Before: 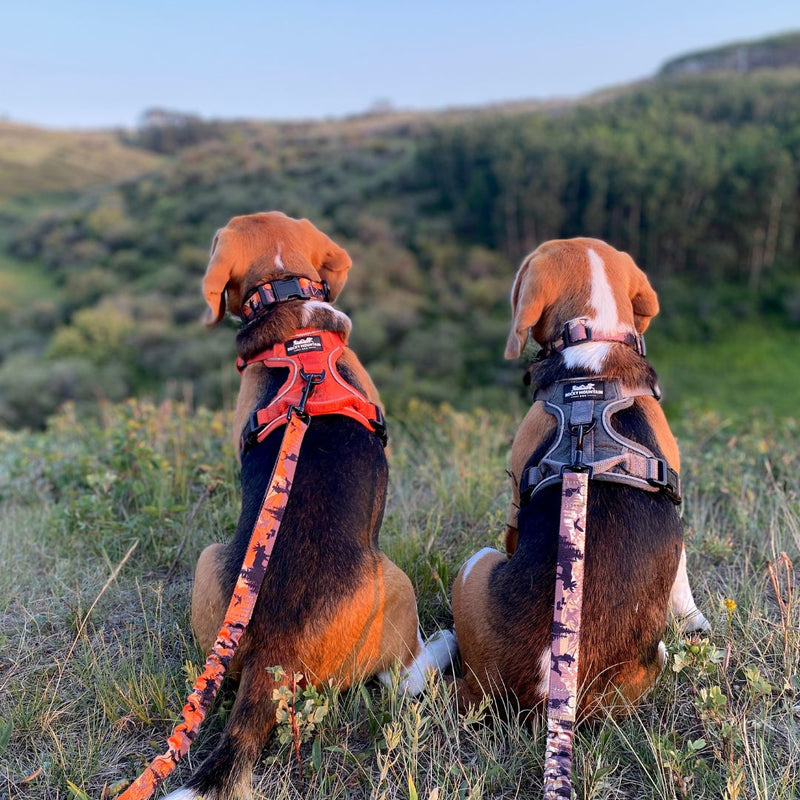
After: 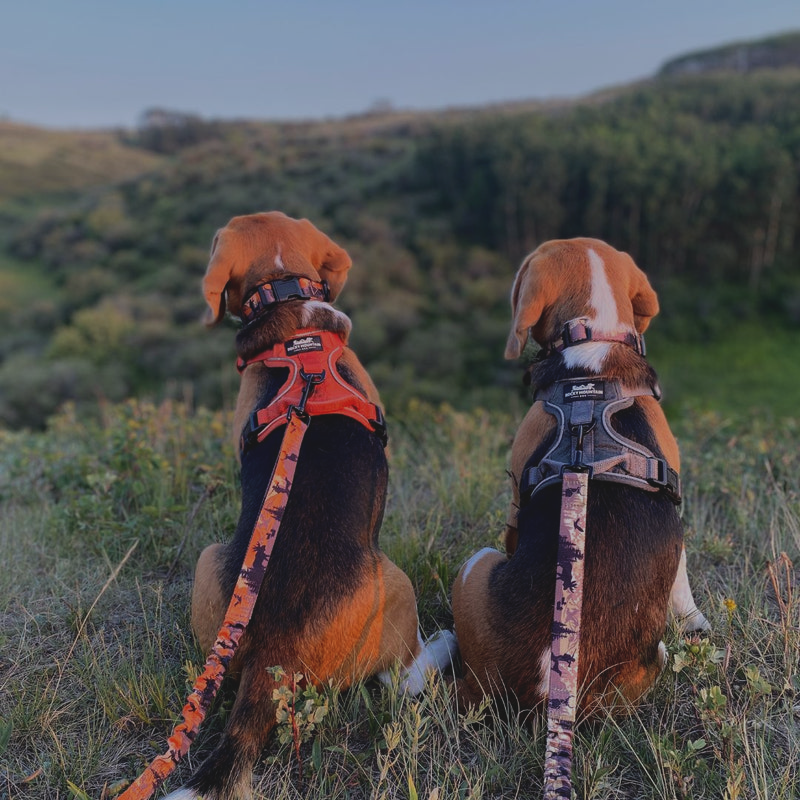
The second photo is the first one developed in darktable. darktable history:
exposure: black level correction -0.017, exposure -1.016 EV, compensate highlight preservation false
